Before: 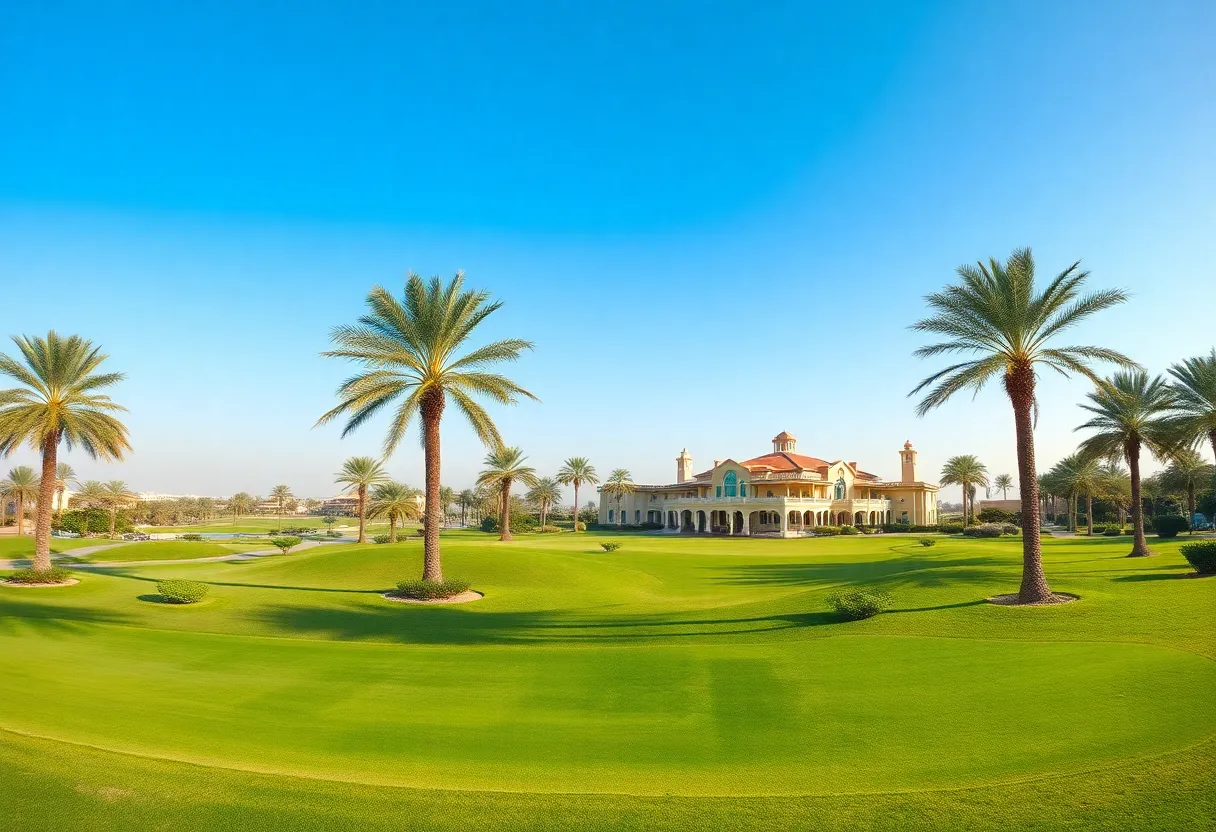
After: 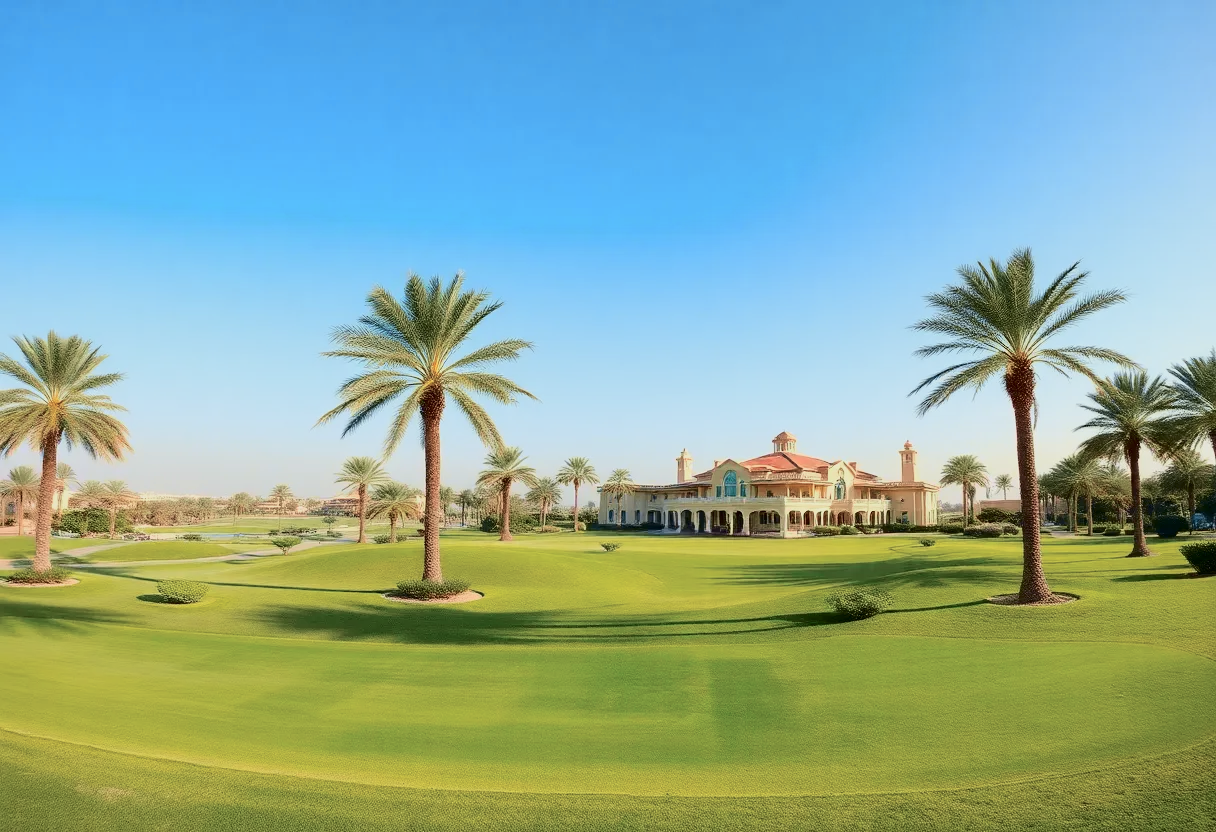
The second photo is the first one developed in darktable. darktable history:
tone curve: curves: ch0 [(0, 0) (0.049, 0.01) (0.154, 0.081) (0.491, 0.519) (0.748, 0.765) (1, 0.919)]; ch1 [(0, 0) (0.172, 0.123) (0.317, 0.272) (0.401, 0.422) (0.499, 0.497) (0.531, 0.54) (0.615, 0.603) (0.741, 0.783) (1, 1)]; ch2 [(0, 0) (0.411, 0.424) (0.483, 0.478) (0.544, 0.56) (0.686, 0.638) (1, 1)], color space Lab, independent channels, preserve colors none
